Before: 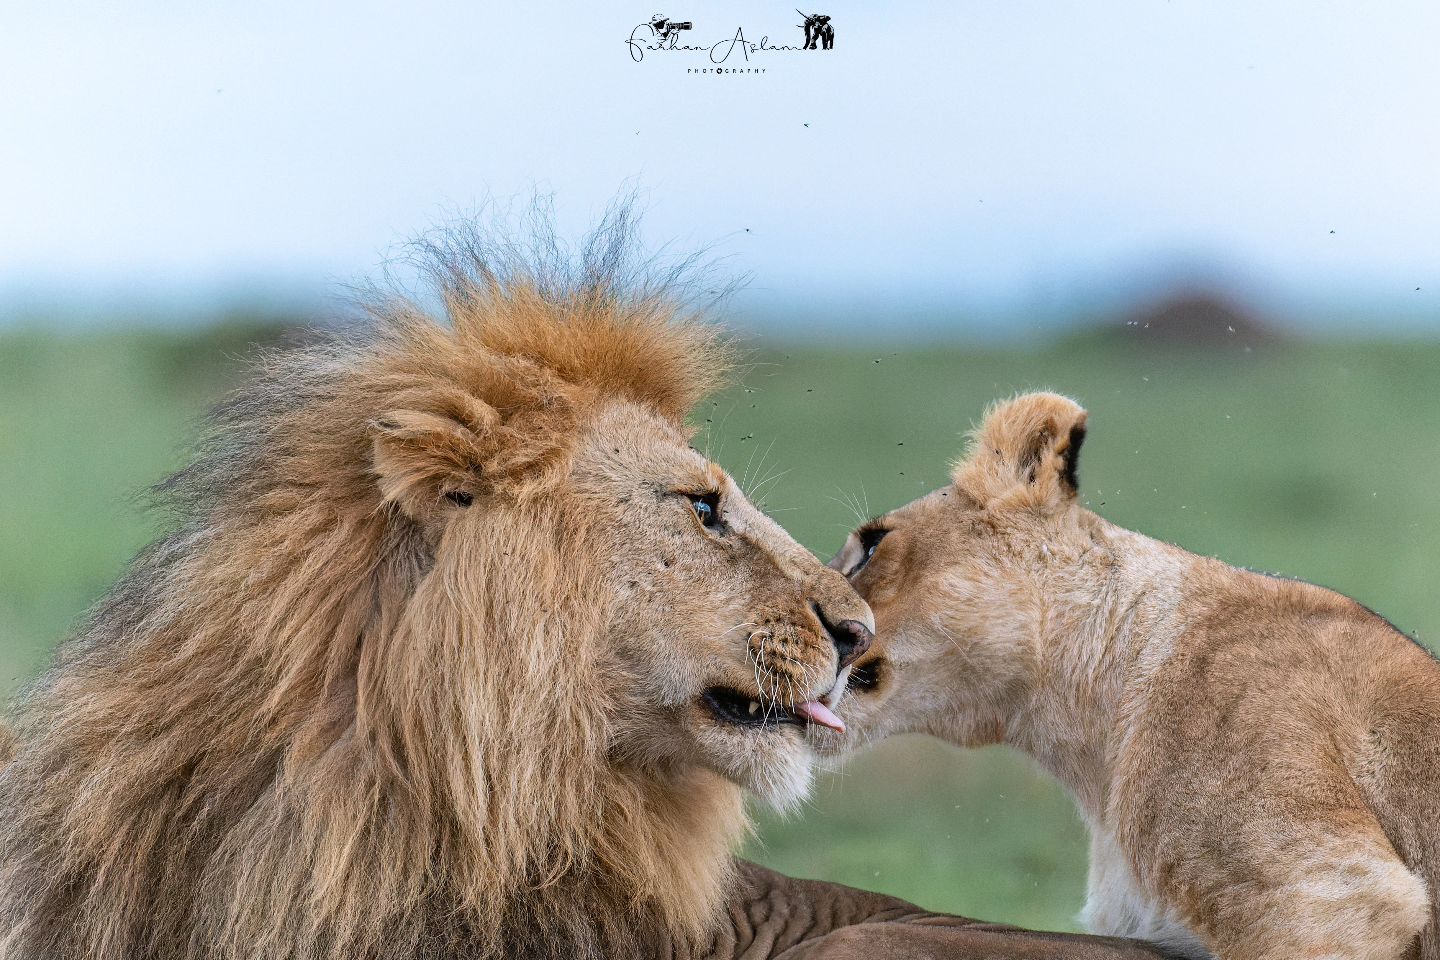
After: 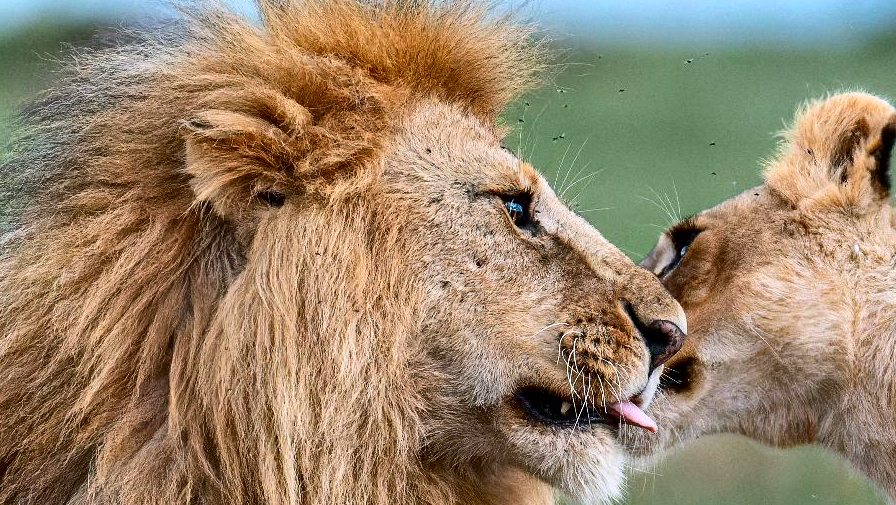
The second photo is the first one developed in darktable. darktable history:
exposure: black level correction 0.002, exposure 0.298 EV, compensate highlight preservation false
contrast brightness saturation: contrast 0.206, brightness -0.112, saturation 0.213
crop: left 13.106%, top 31.34%, right 24.648%, bottom 15.969%
